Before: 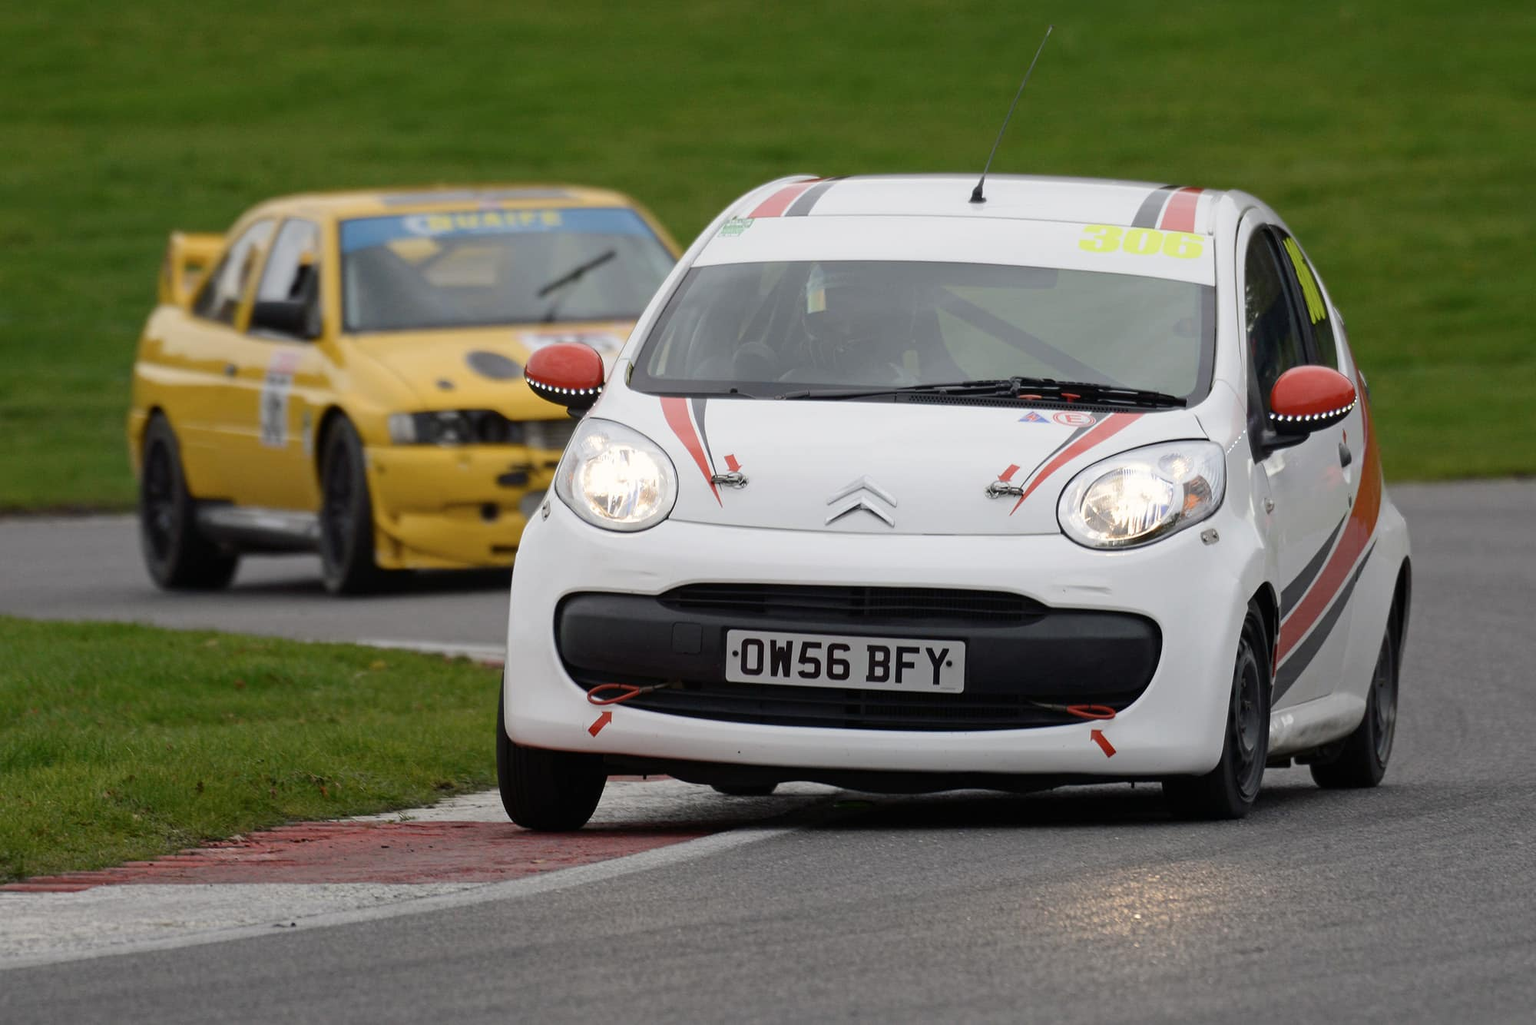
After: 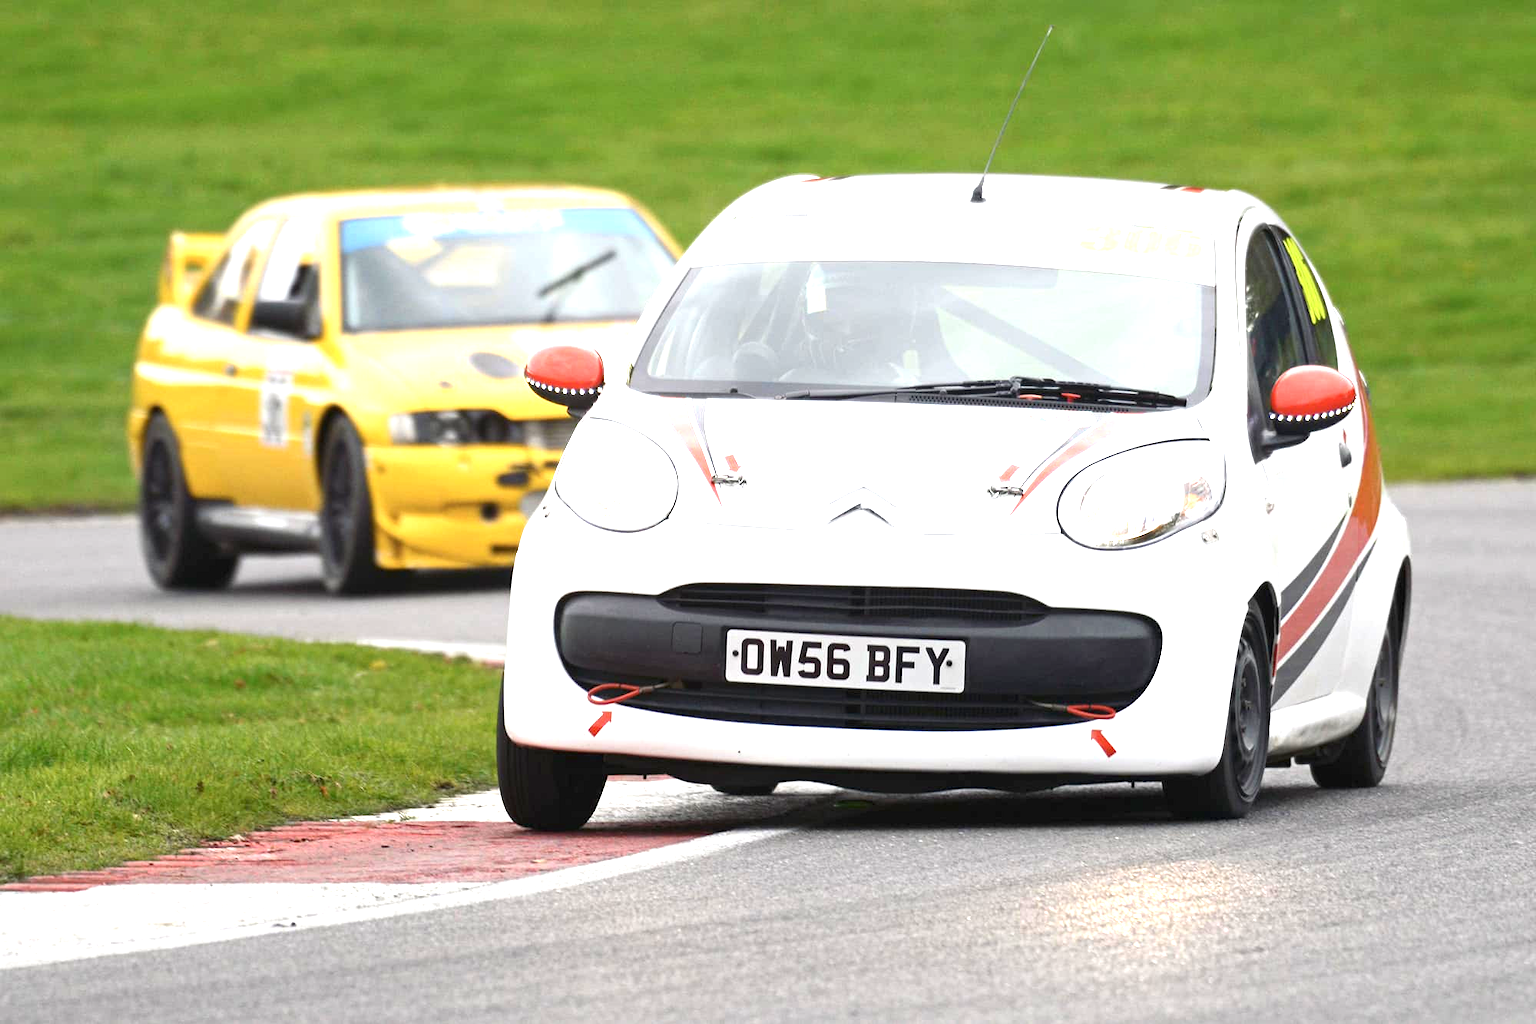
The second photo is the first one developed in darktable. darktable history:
exposure: black level correction 0, exposure 1.891 EV, compensate exposure bias true, compensate highlight preservation false
